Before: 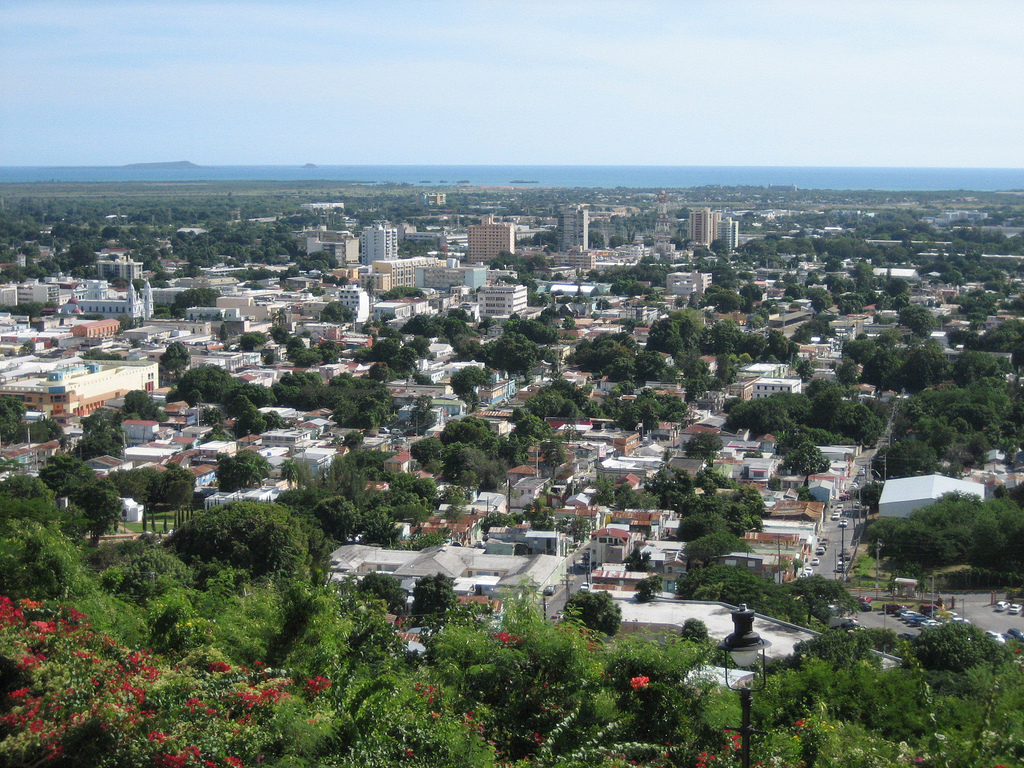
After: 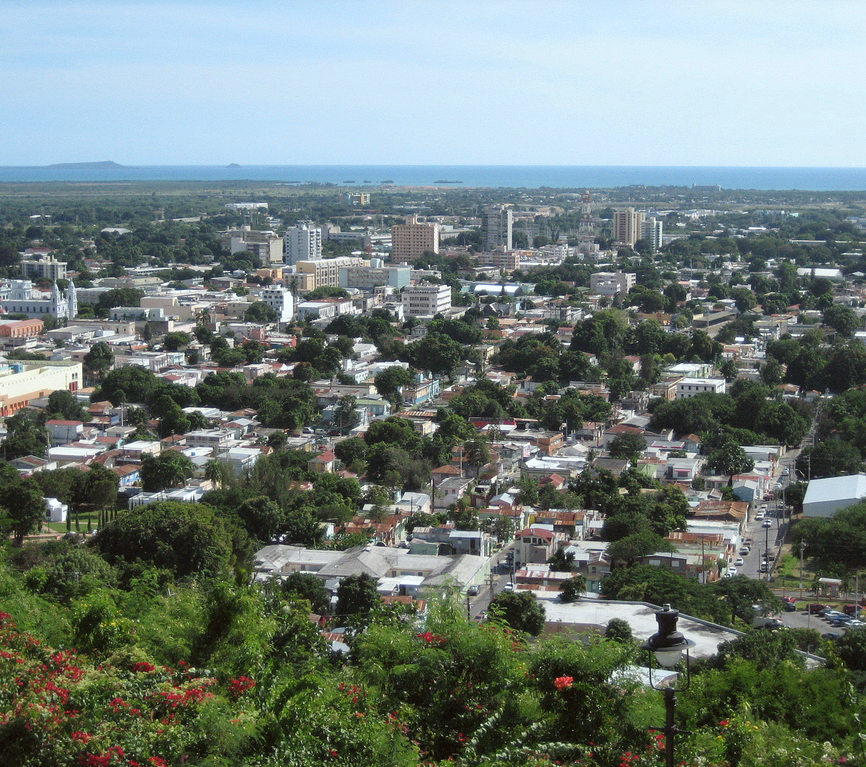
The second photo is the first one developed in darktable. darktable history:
color correction: highlights a* -2.77, highlights b* -2.57, shadows a* 2.23, shadows b* 2.76
crop: left 7.501%, right 7.864%
